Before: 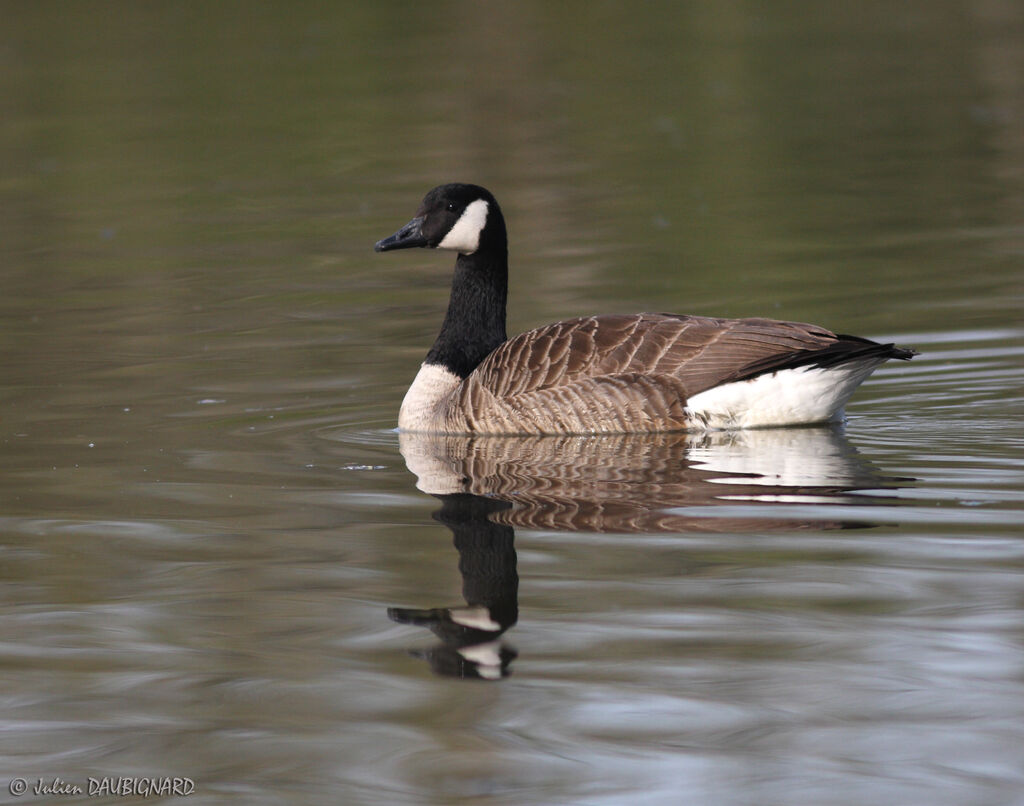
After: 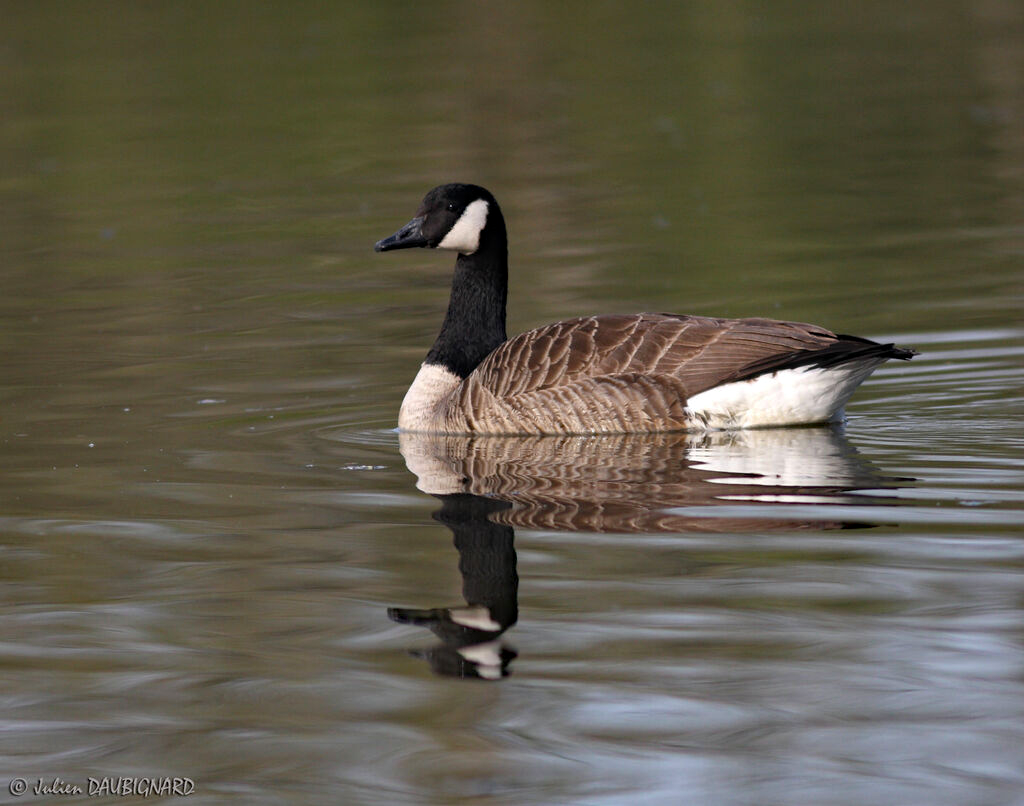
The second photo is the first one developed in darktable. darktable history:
haze removal: strength 0.276, distance 0.245, adaptive false
